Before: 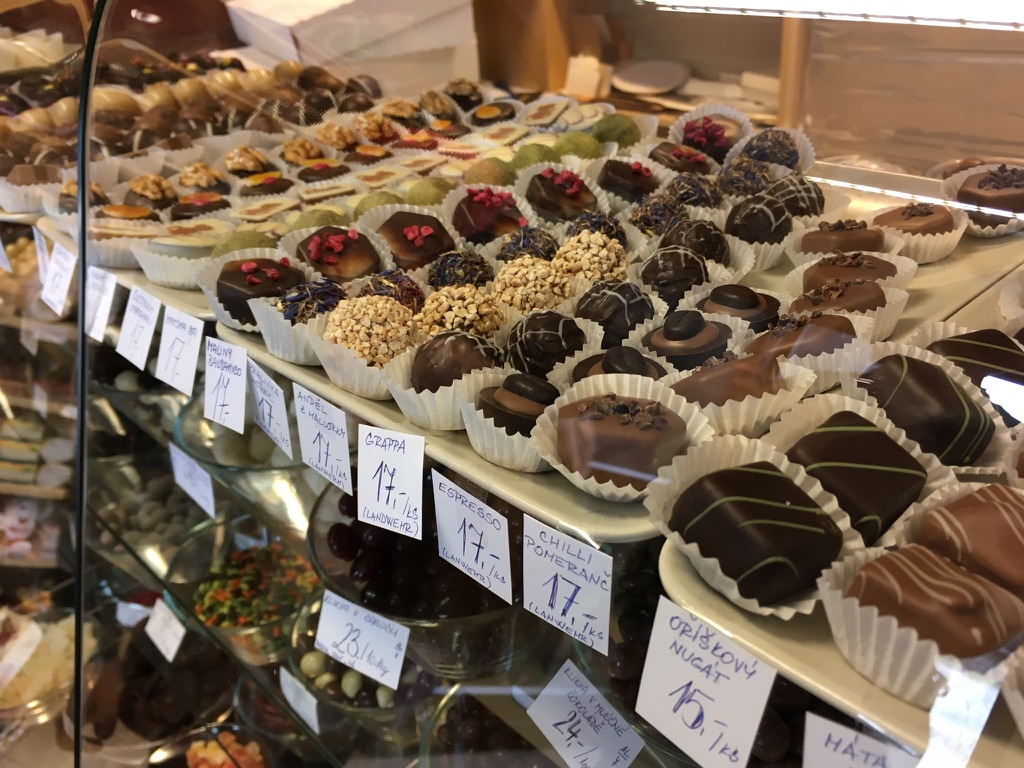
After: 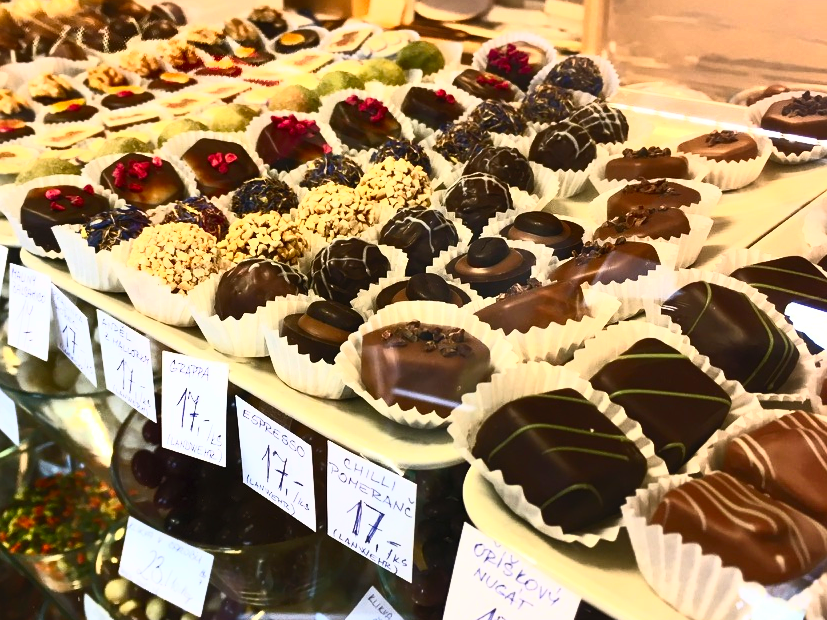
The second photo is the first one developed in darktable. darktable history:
crop: left 19.159%, top 9.58%, bottom 9.58%
contrast brightness saturation: contrast 0.83, brightness 0.59, saturation 0.59
